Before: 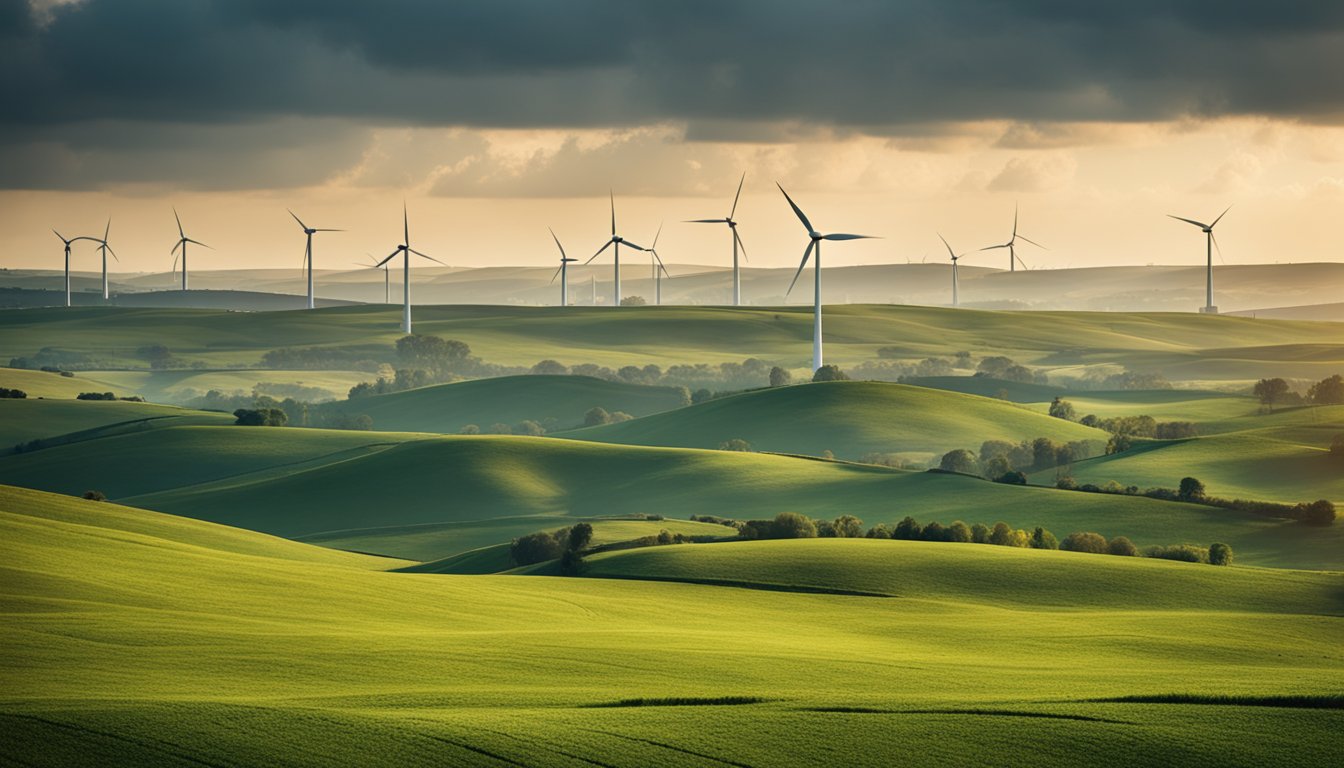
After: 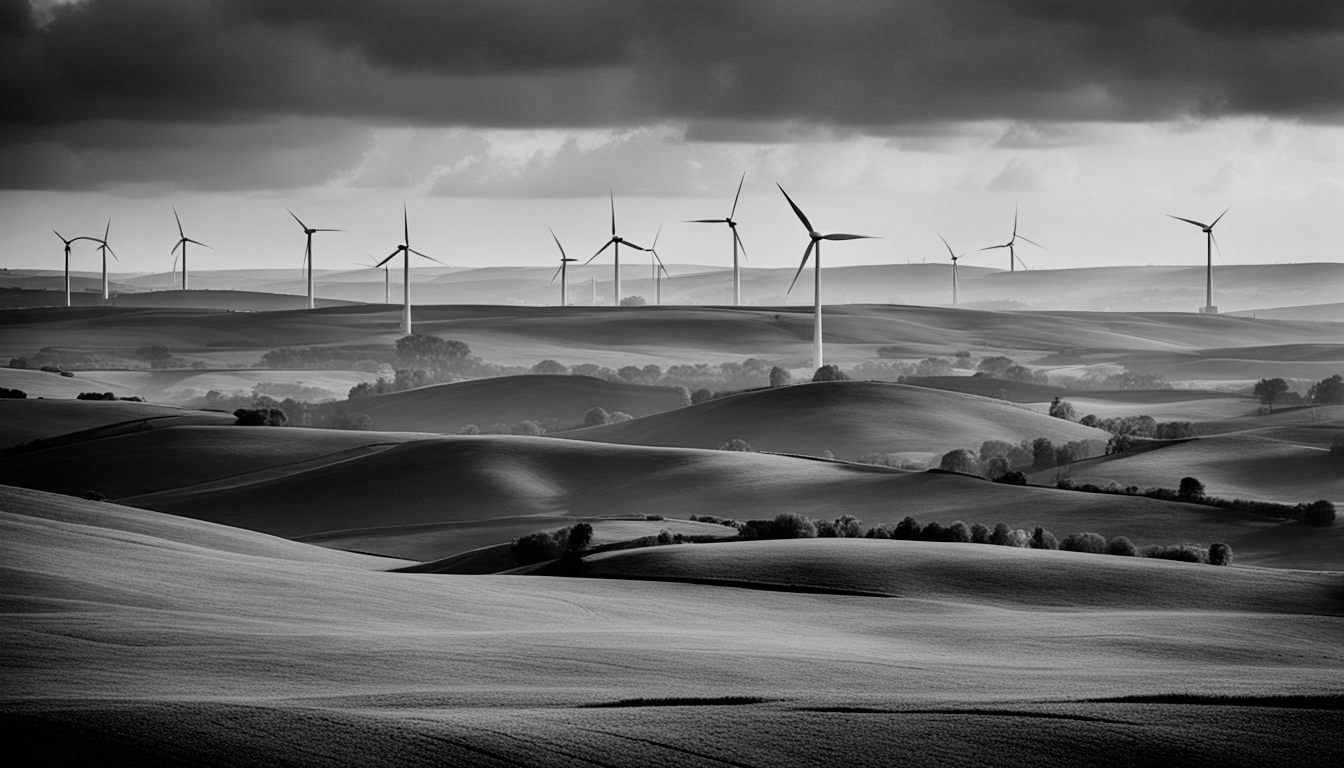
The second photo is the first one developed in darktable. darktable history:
levels: levels [0, 0.474, 0.947]
color calibration: output gray [0.23, 0.37, 0.4, 0], gray › normalize channels true, illuminant same as pipeline (D50), adaptation XYZ, x 0.346, y 0.359, gamut compression 0
filmic rgb: black relative exposure -5 EV, hardness 2.88, contrast 1.3, highlights saturation mix -10%
